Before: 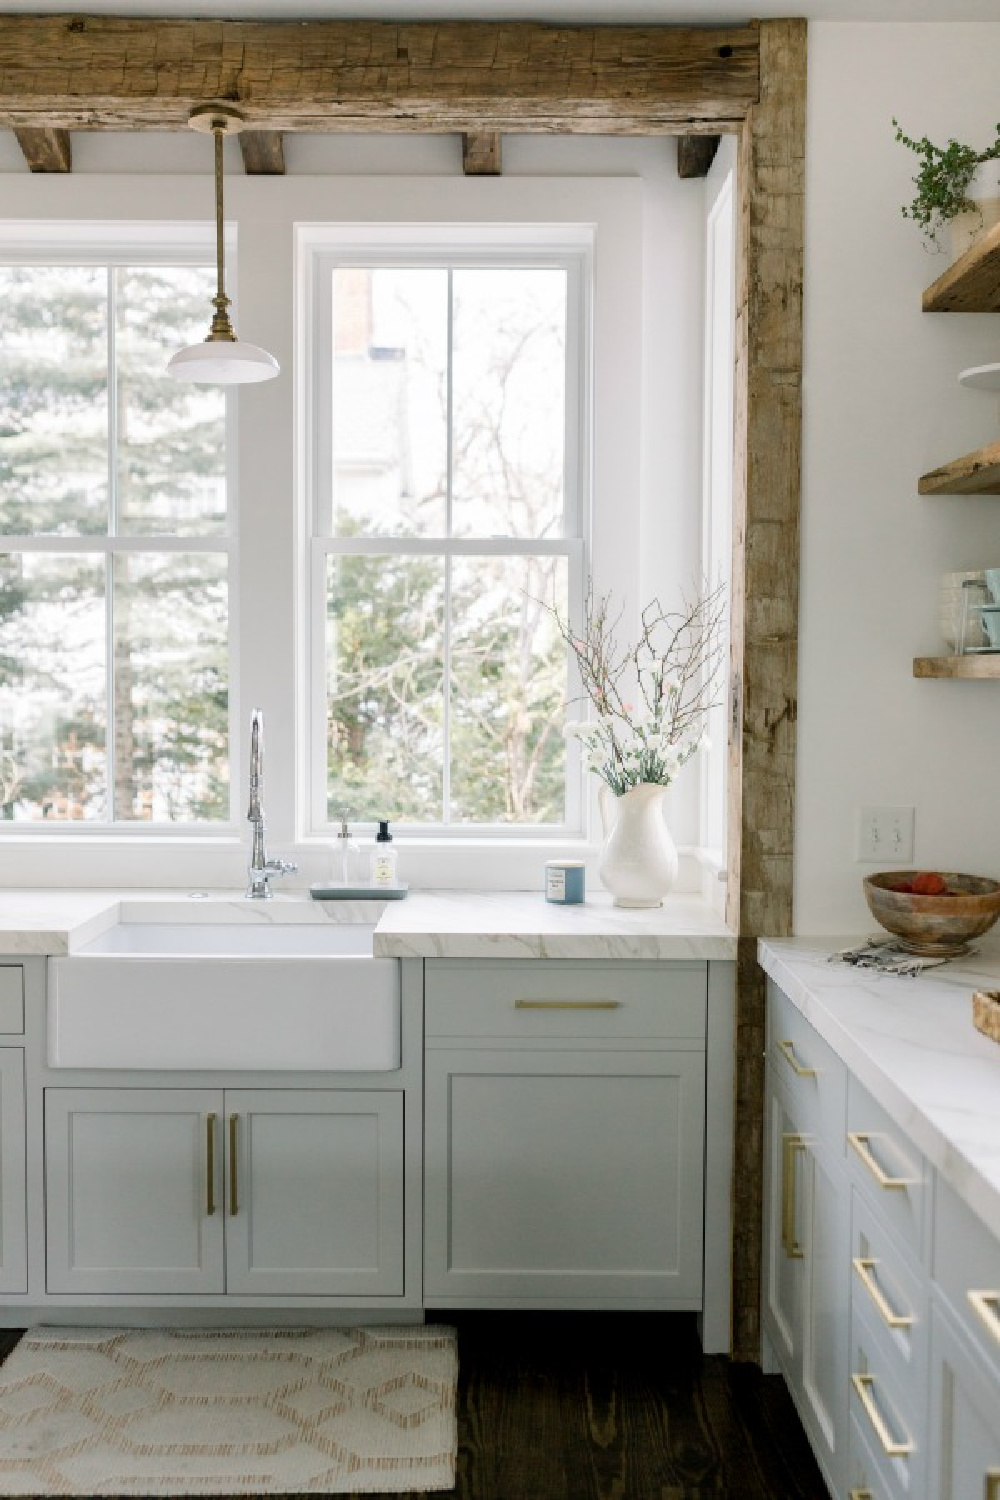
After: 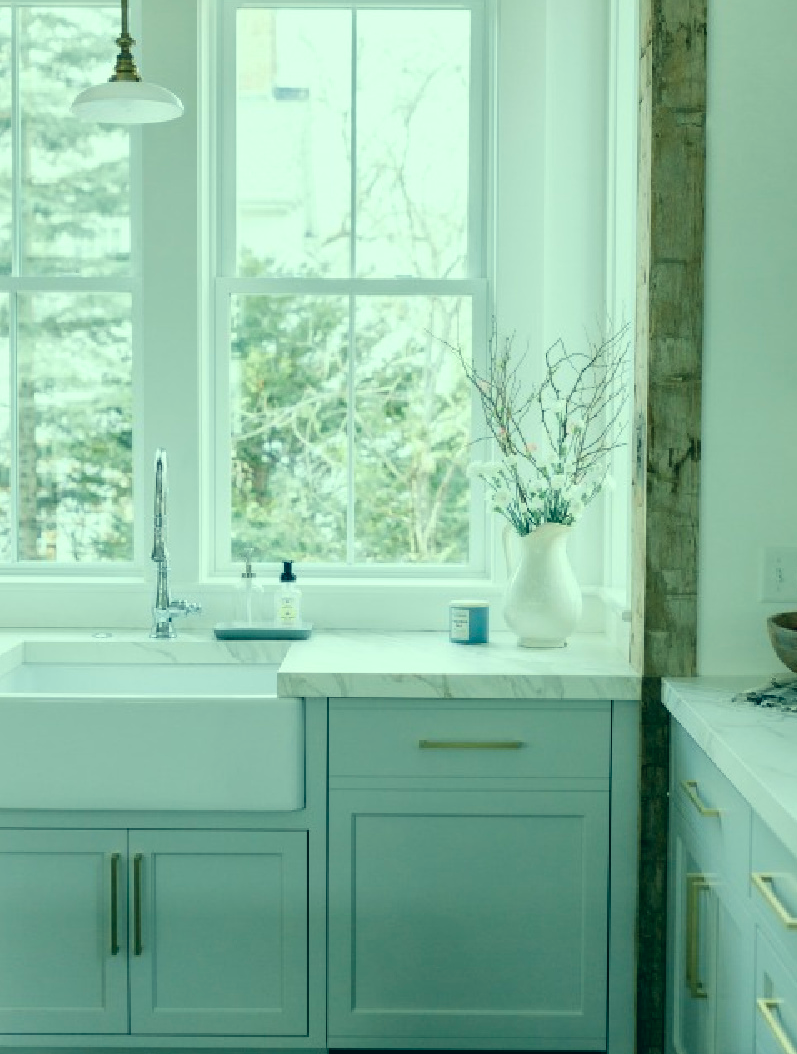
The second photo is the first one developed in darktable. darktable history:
crop: left 9.63%, top 17.387%, right 10.642%, bottom 12.32%
color correction: highlights a* -19.67, highlights b* 9.8, shadows a* -20.93, shadows b* -10.01
